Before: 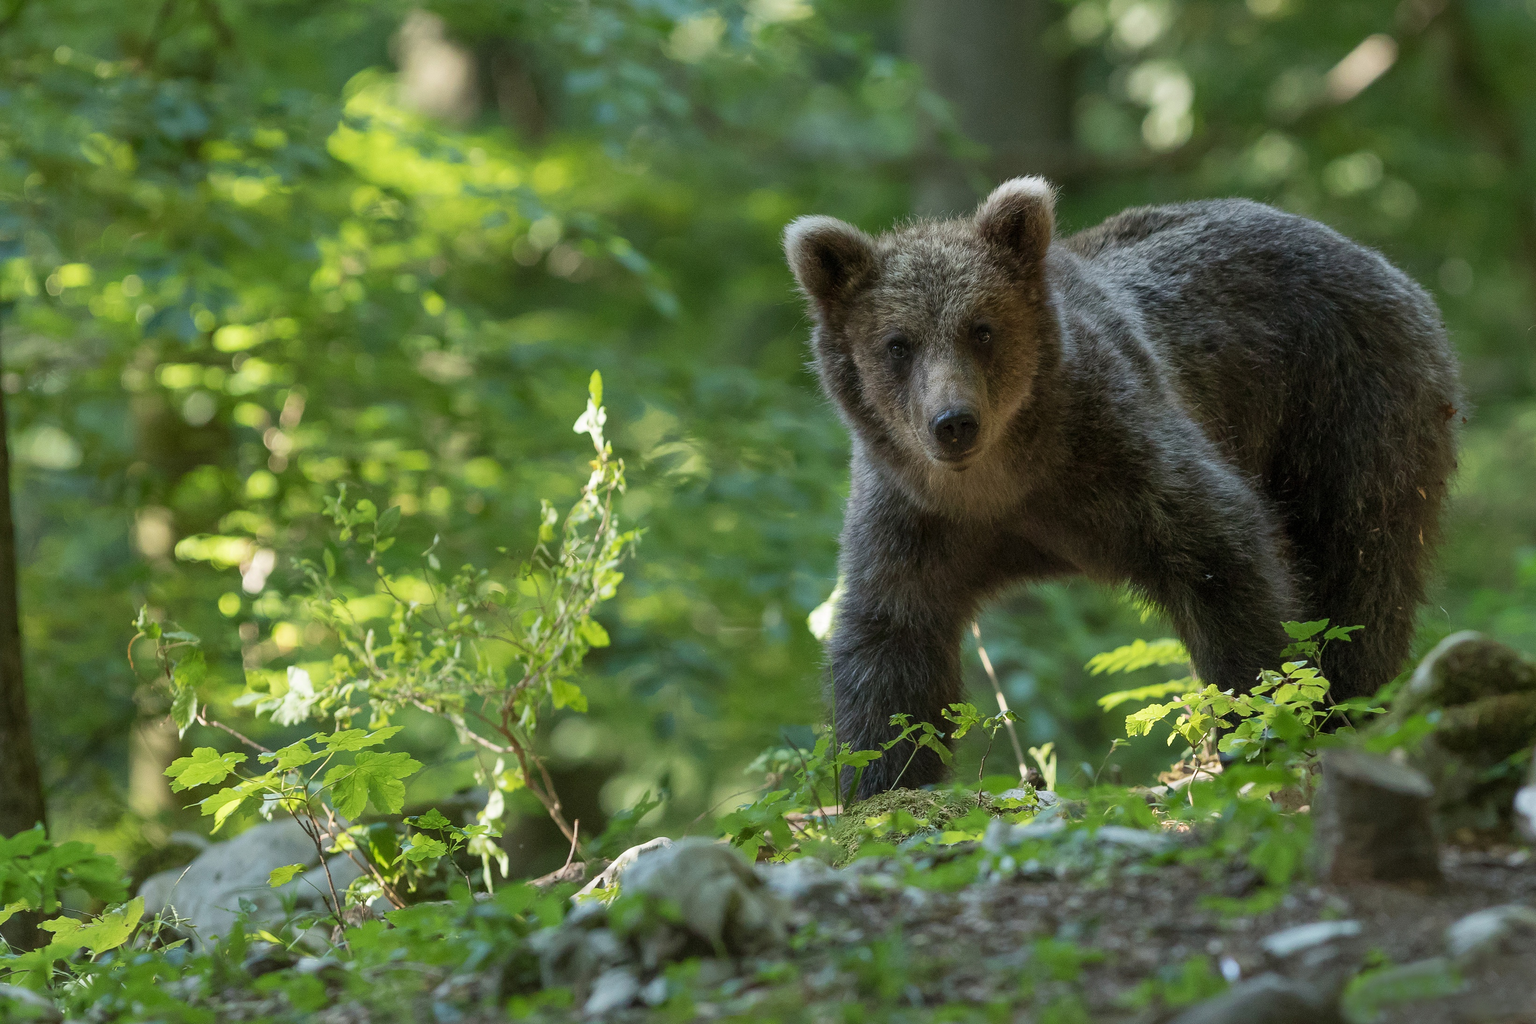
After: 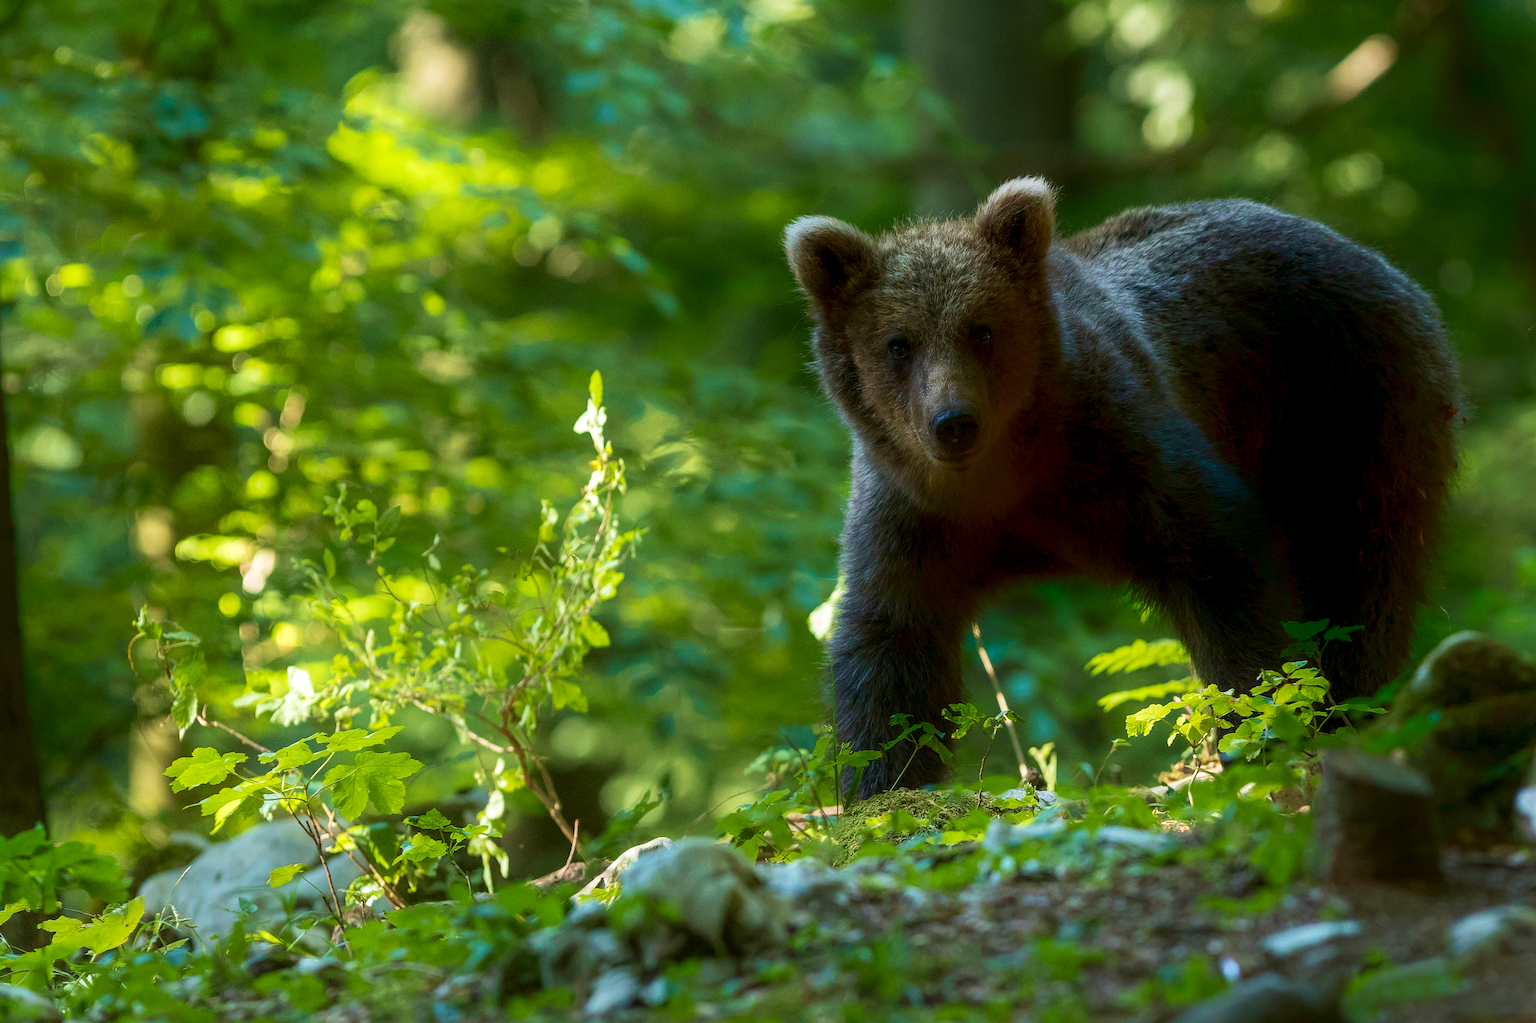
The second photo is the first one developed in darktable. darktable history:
local contrast: on, module defaults
velvia: strength 44.54%
shadows and highlights: shadows -89.21, highlights 89.07, soften with gaussian
color balance rgb: perceptual saturation grading › global saturation 25.033%, global vibrance 14.894%
